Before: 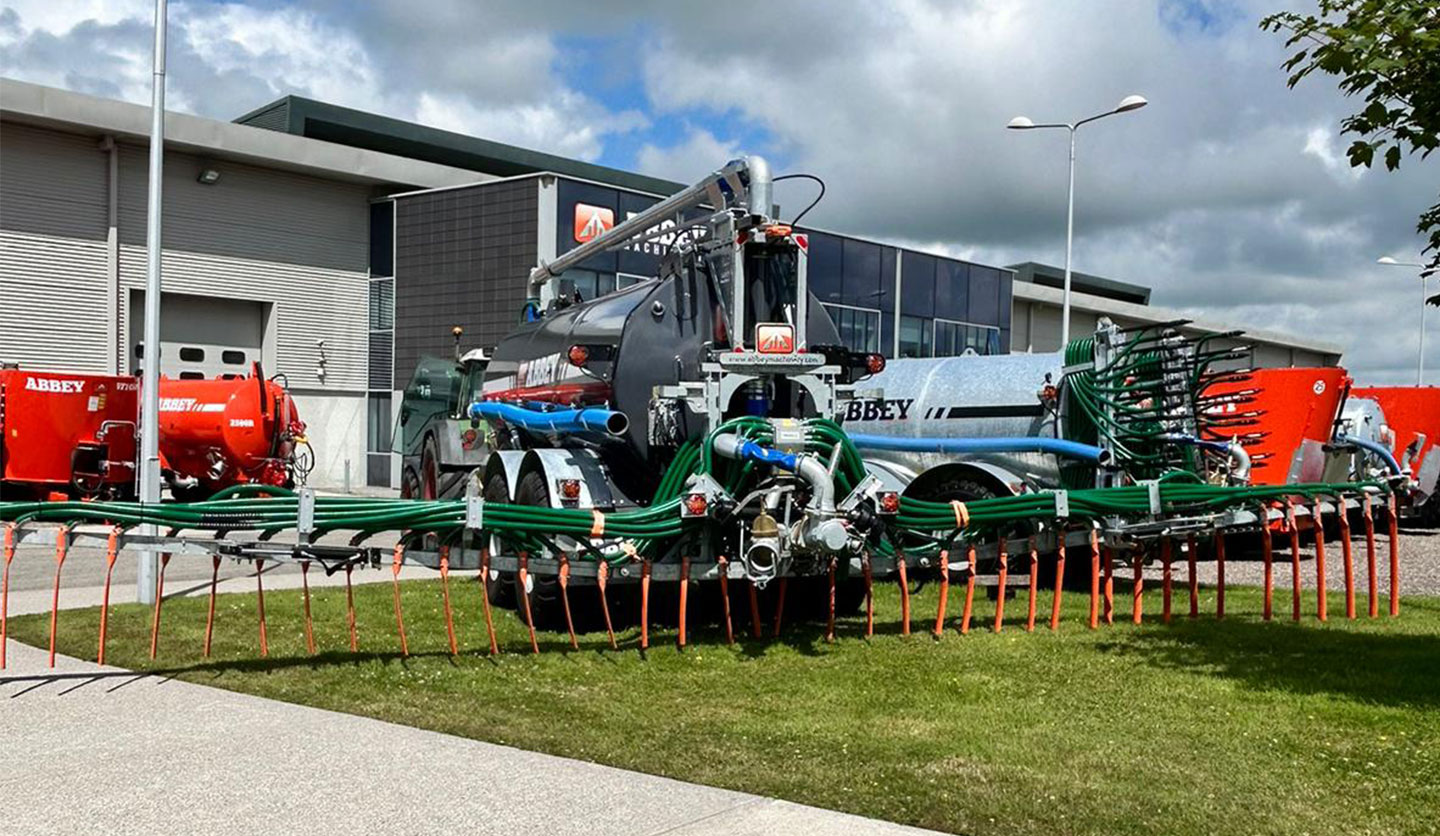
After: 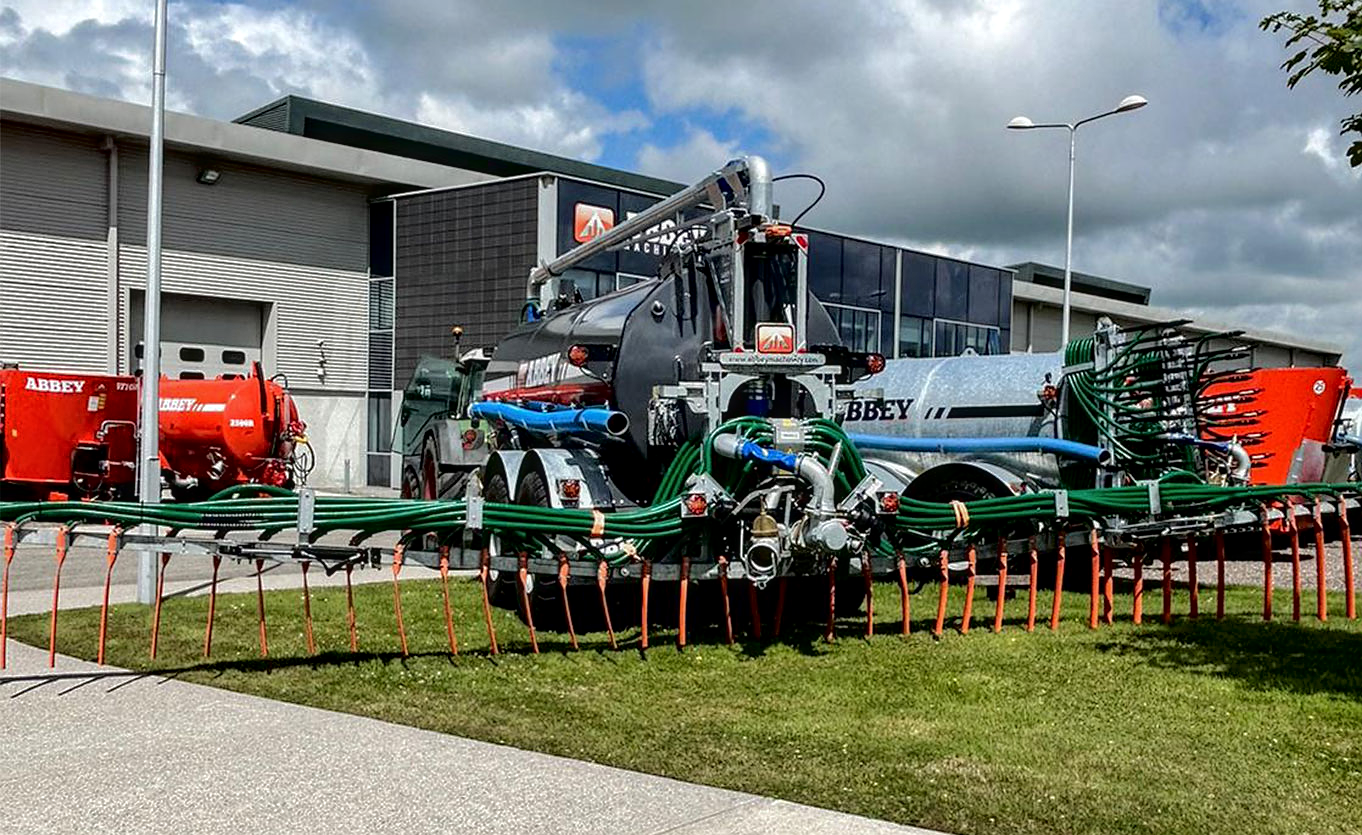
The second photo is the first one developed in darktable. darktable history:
tone curve: curves: ch0 [(0, 0) (0.003, 0.001) (0.011, 0.002) (0.025, 0.007) (0.044, 0.015) (0.069, 0.022) (0.1, 0.03) (0.136, 0.056) (0.177, 0.115) (0.224, 0.177) (0.277, 0.244) (0.335, 0.322) (0.399, 0.398) (0.468, 0.471) (0.543, 0.545) (0.623, 0.614) (0.709, 0.685) (0.801, 0.765) (0.898, 0.867) (1, 1)], color space Lab, independent channels, preserve colors none
sharpen: radius 1.04
crop and rotate: right 5.357%
local contrast: on, module defaults
